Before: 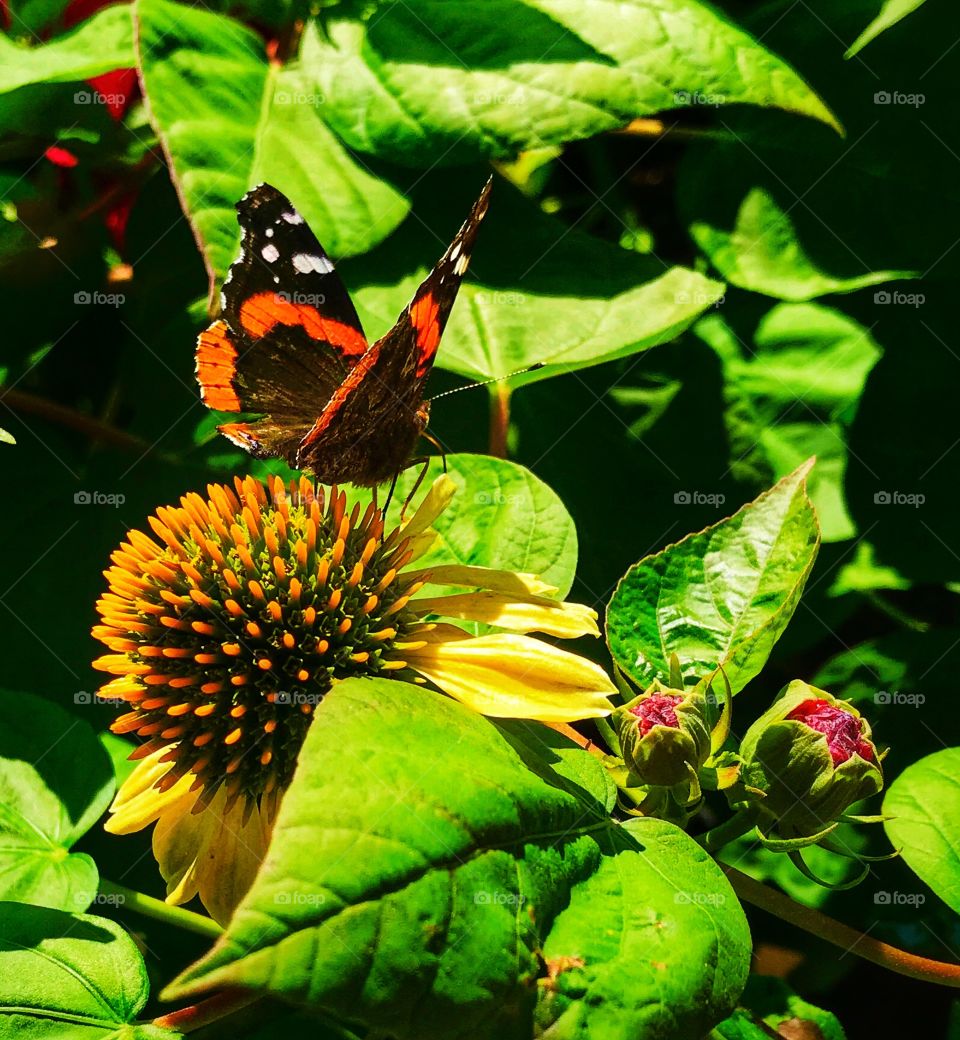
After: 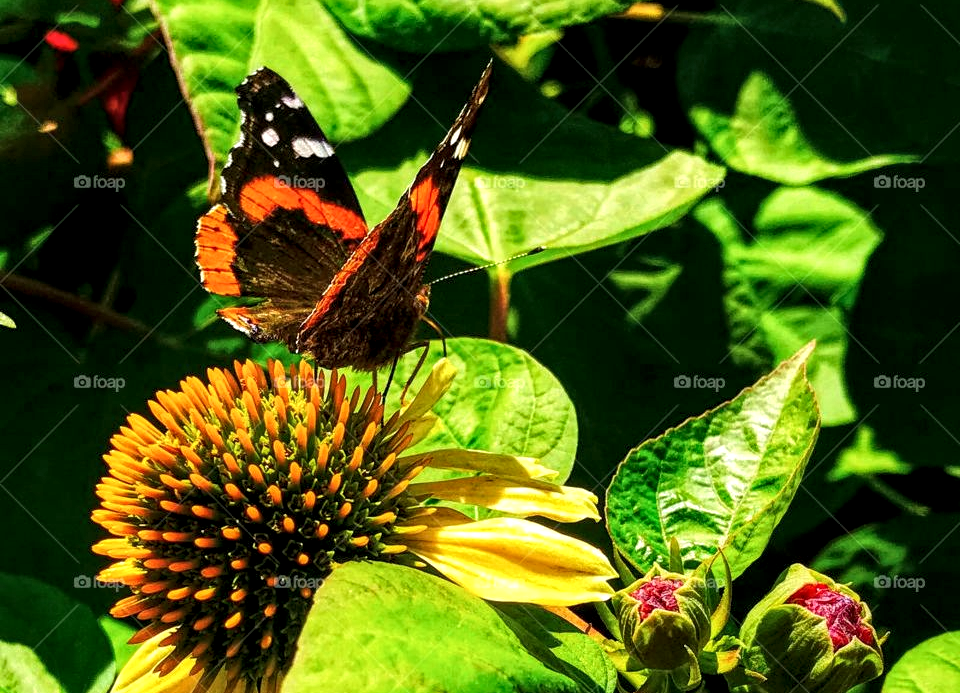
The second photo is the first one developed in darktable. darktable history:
local contrast: highlights 100%, shadows 100%, detail 200%, midtone range 0.2
crop: top 11.166%, bottom 22.168%
exposure: exposure 0.128 EV, compensate highlight preservation false
